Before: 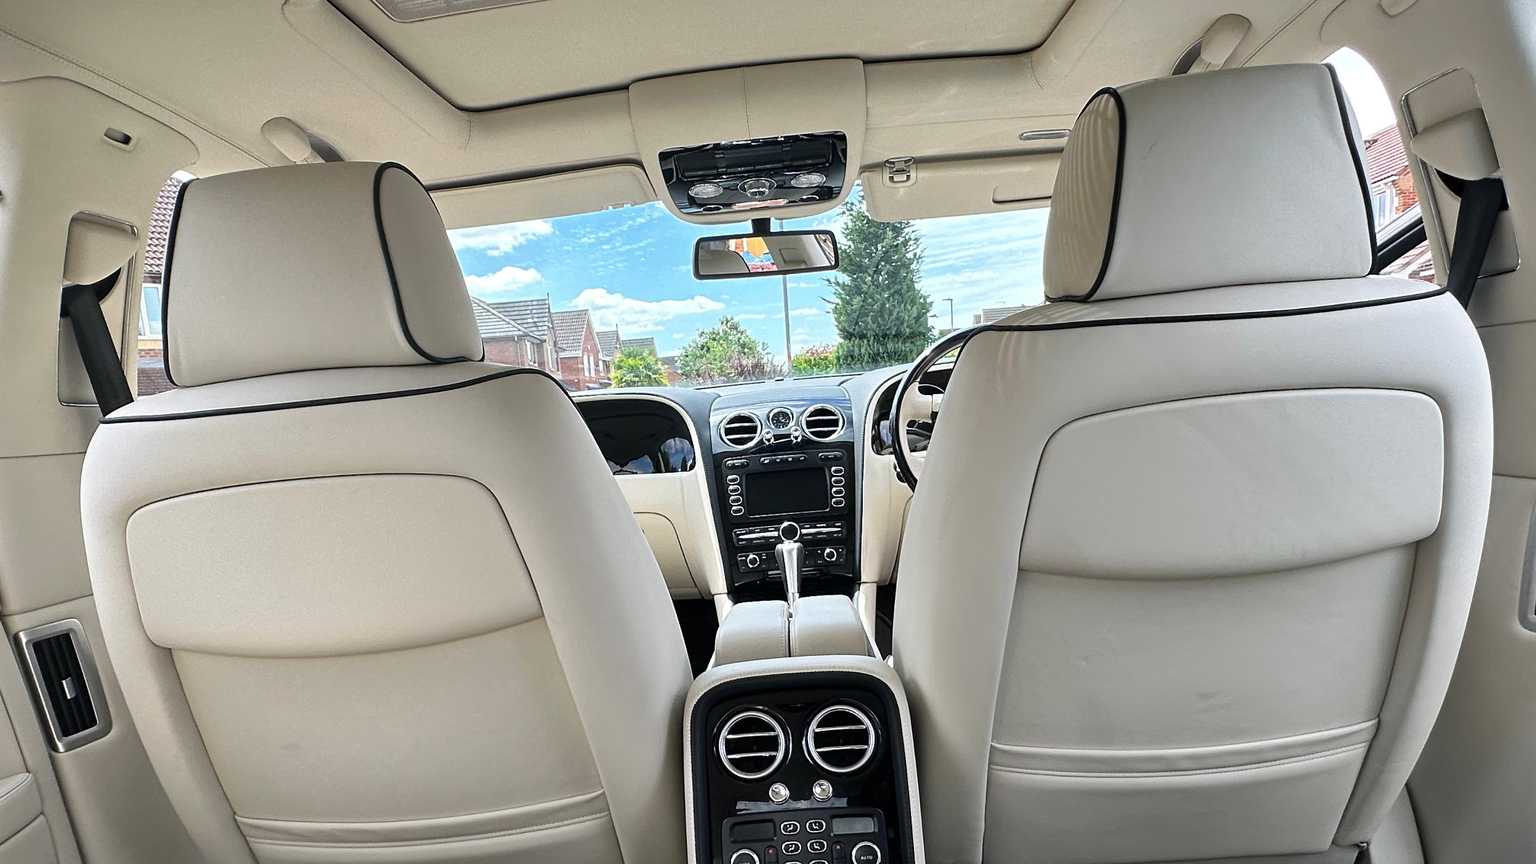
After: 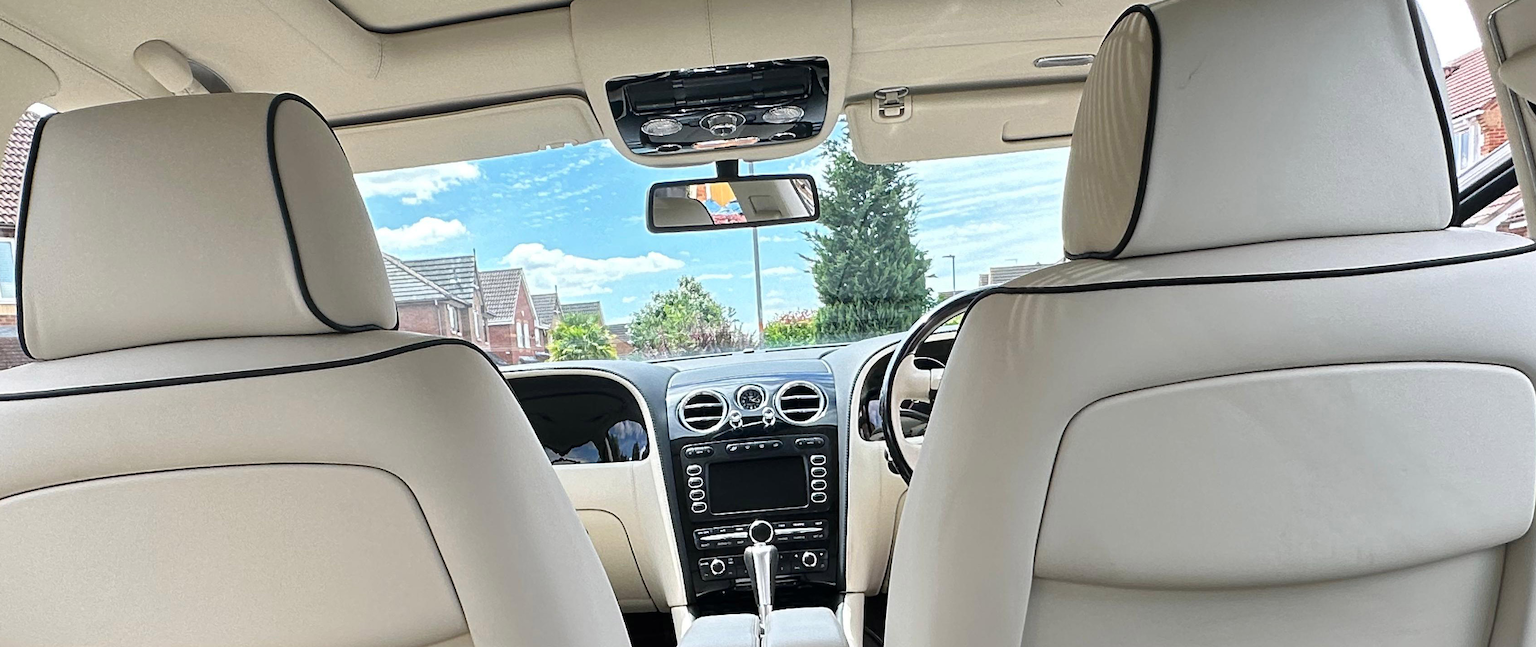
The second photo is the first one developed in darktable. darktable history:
crop and rotate: left 9.699%, top 9.726%, right 6.085%, bottom 27.118%
